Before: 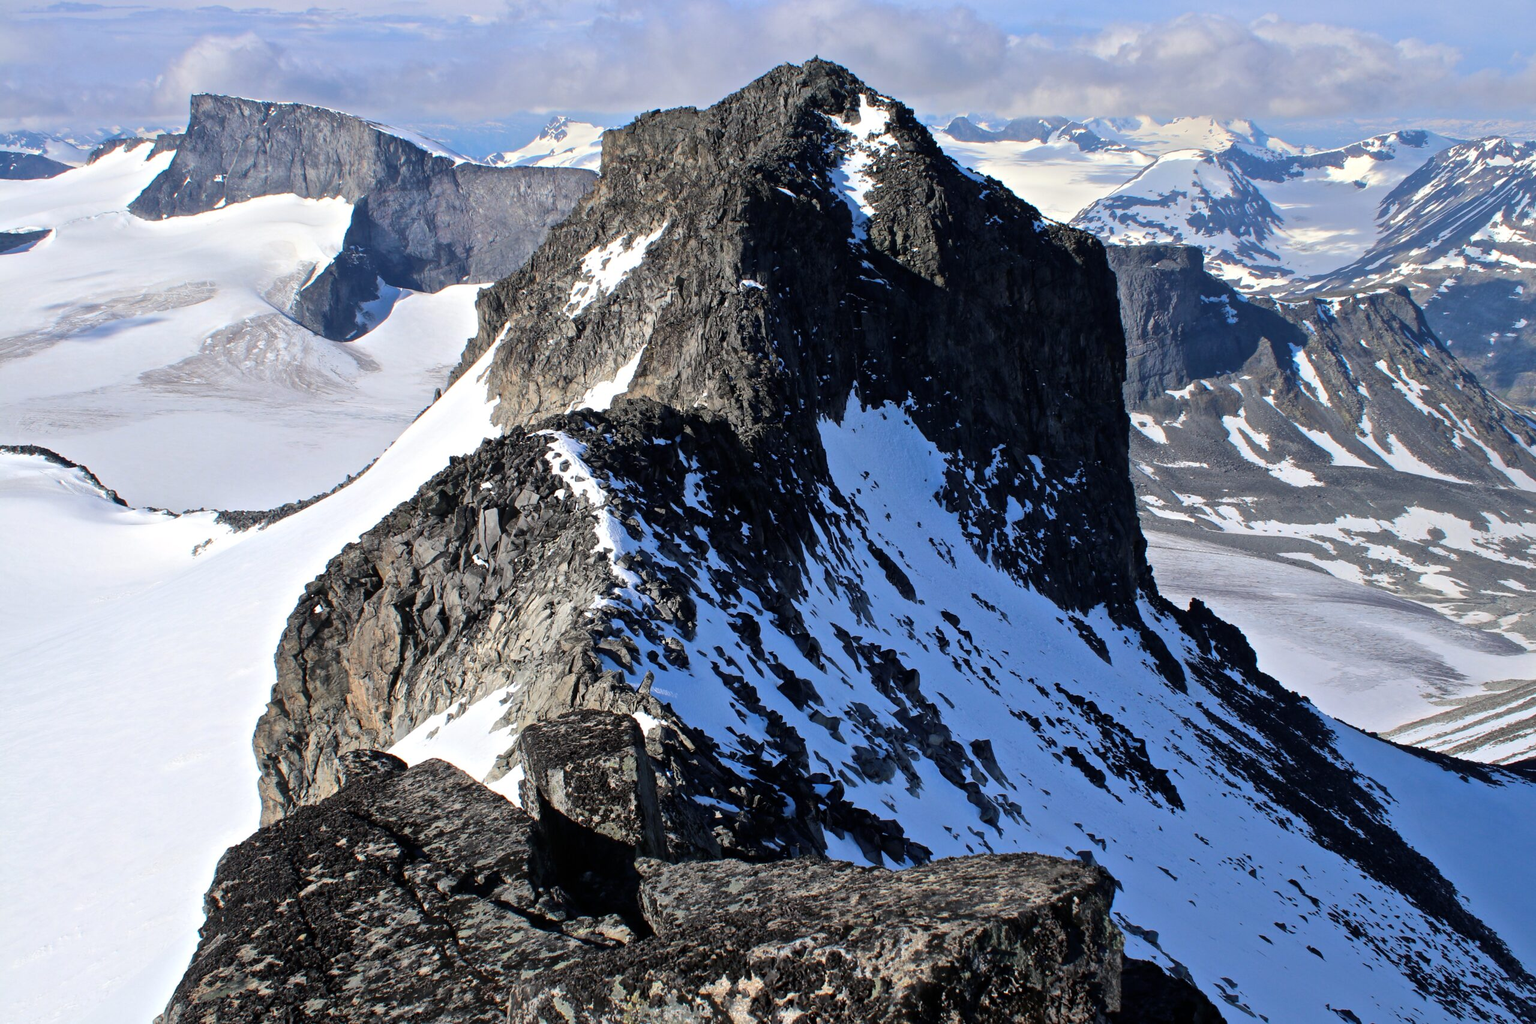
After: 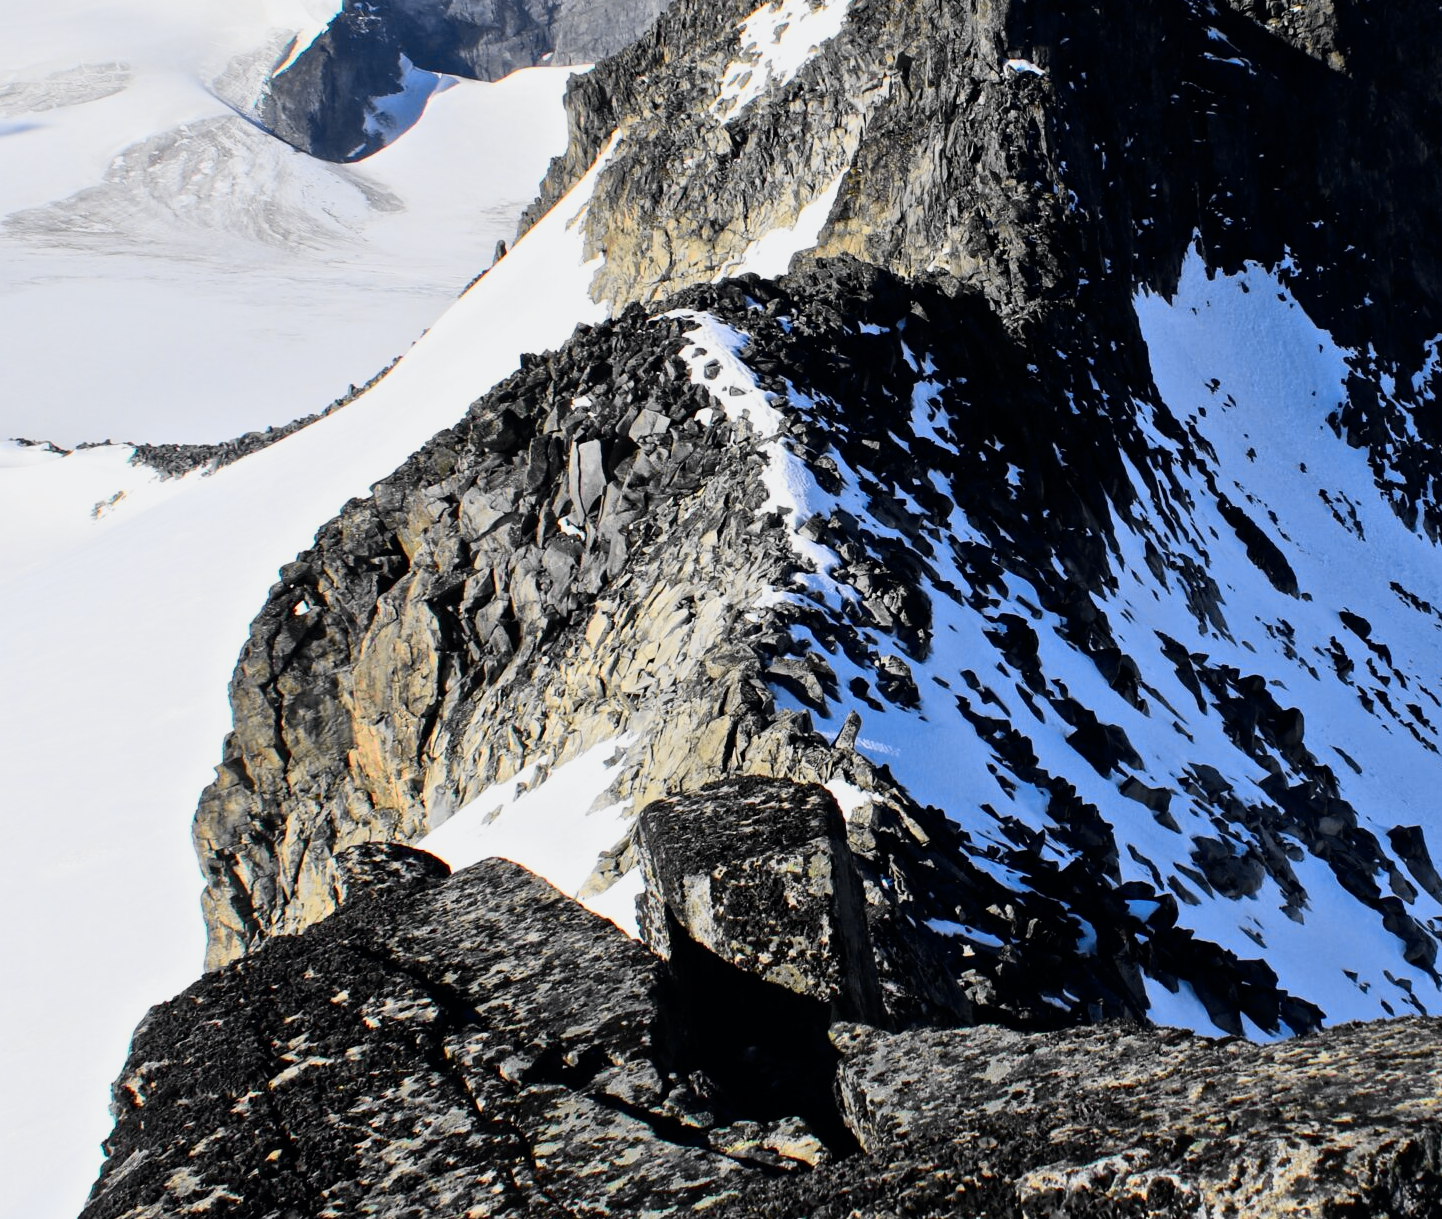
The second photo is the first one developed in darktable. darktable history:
crop: left 8.966%, top 23.852%, right 34.699%, bottom 4.703%
tone curve: curves: ch0 [(0, 0) (0.078, 0.029) (0.265, 0.241) (0.507, 0.56) (0.744, 0.826) (1, 0.948)]; ch1 [(0, 0) (0.346, 0.307) (0.418, 0.383) (0.46, 0.439) (0.482, 0.493) (0.502, 0.5) (0.517, 0.506) (0.55, 0.557) (0.601, 0.637) (0.666, 0.7) (1, 1)]; ch2 [(0, 0) (0.346, 0.34) (0.431, 0.45) (0.485, 0.494) (0.5, 0.498) (0.508, 0.499) (0.532, 0.546) (0.579, 0.628) (0.625, 0.668) (1, 1)], color space Lab, independent channels, preserve colors none
